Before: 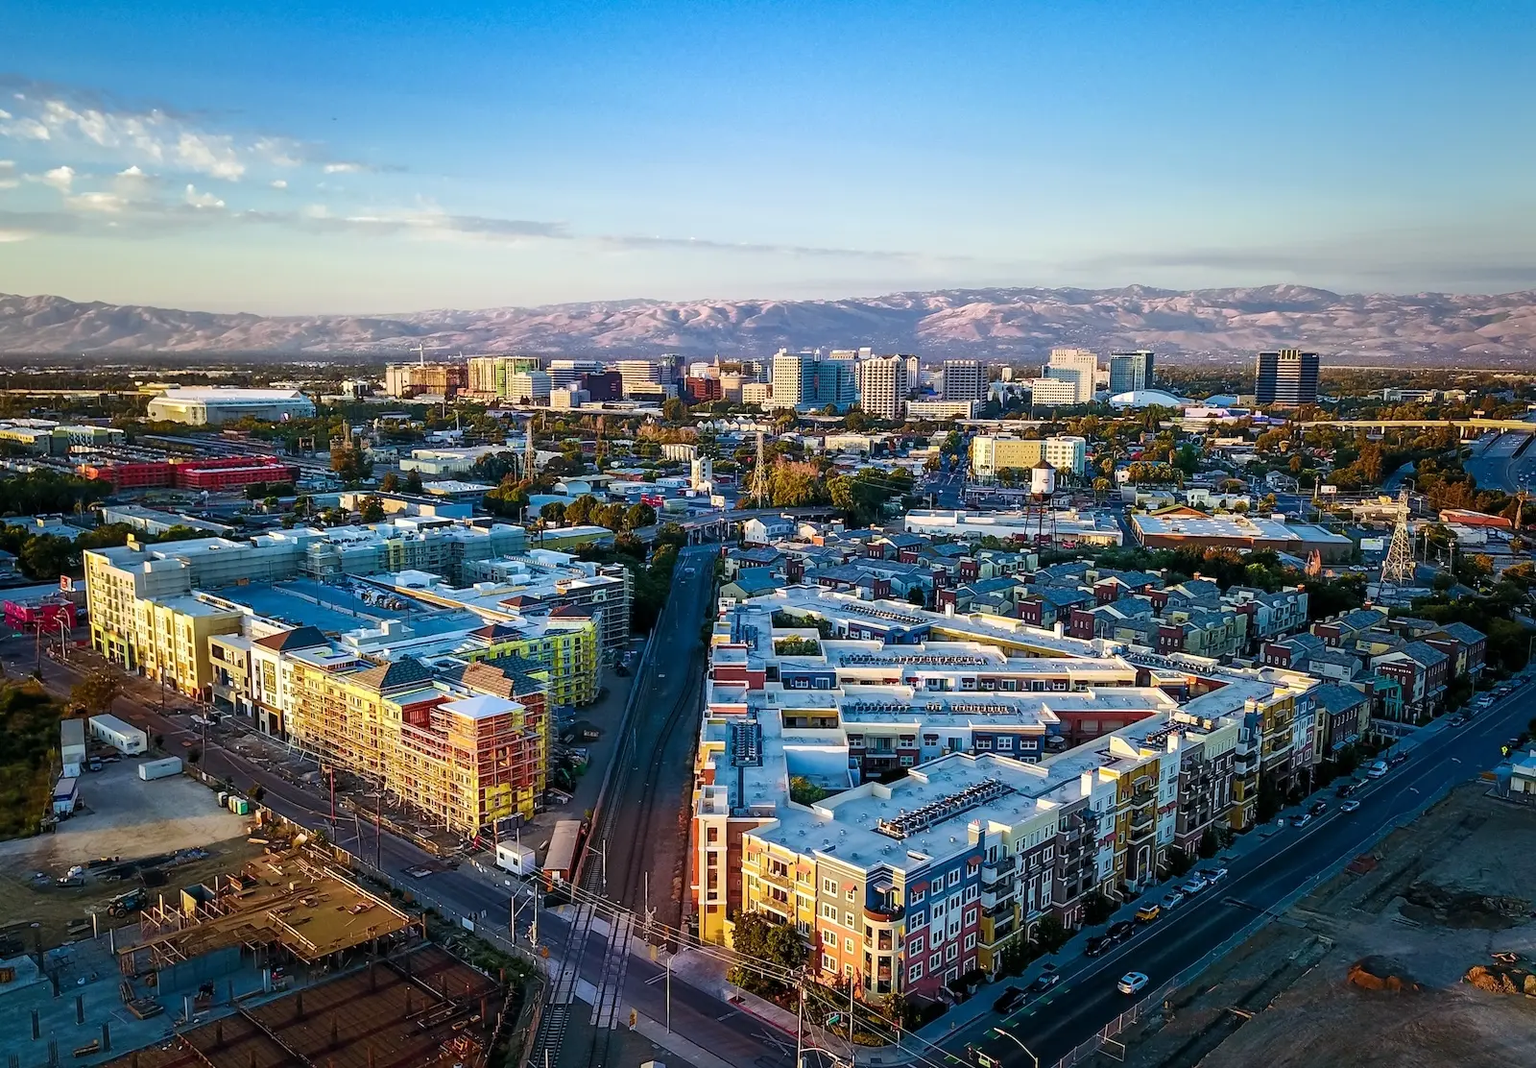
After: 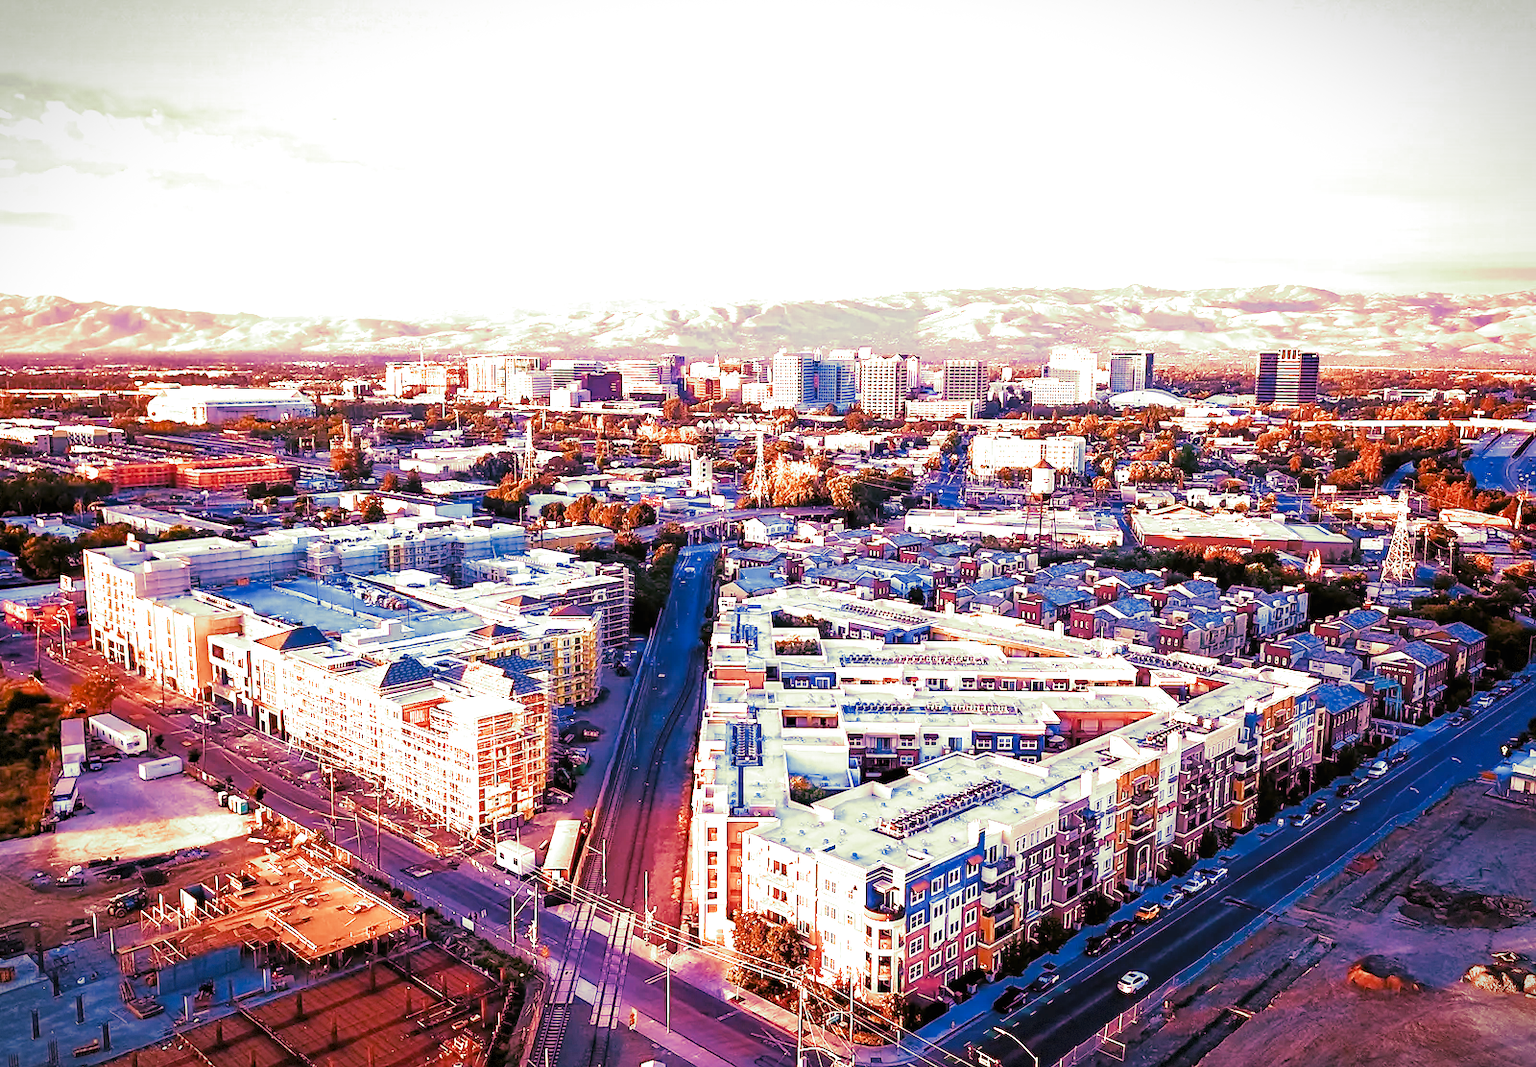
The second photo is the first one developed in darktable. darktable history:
local contrast: mode bilateral grid, contrast 100, coarseness 100, detail 91%, midtone range 0.2
color balance: lift [1.004, 1.002, 1.002, 0.998], gamma [1, 1.007, 1.002, 0.993], gain [1, 0.977, 1.013, 1.023], contrast -3.64%
color zones: curves: ch0 [(0, 0.5) (0.143, 0.5) (0.286, 0.5) (0.429, 0.5) (0.571, 0.5) (0.714, 0.476) (0.857, 0.5) (1, 0.5)]; ch2 [(0, 0.5) (0.143, 0.5) (0.286, 0.5) (0.429, 0.5) (0.571, 0.5) (0.714, 0.487) (0.857, 0.5) (1, 0.5)]
split-toning: shadows › hue 290.82°, shadows › saturation 0.34, highlights › saturation 0.38, balance 0, compress 50%
vignetting: fall-off start 100%, brightness -0.406, saturation -0.3, width/height ratio 1.324, dithering 8-bit output, unbound false
white balance: red 2.353, blue 1.536
haze removal: compatibility mode true, adaptive false
tone curve: curves: ch0 [(0.047, 0) (0.292, 0.352) (0.657, 0.678) (1, 0.958)], color space Lab, linked channels, preserve colors none
